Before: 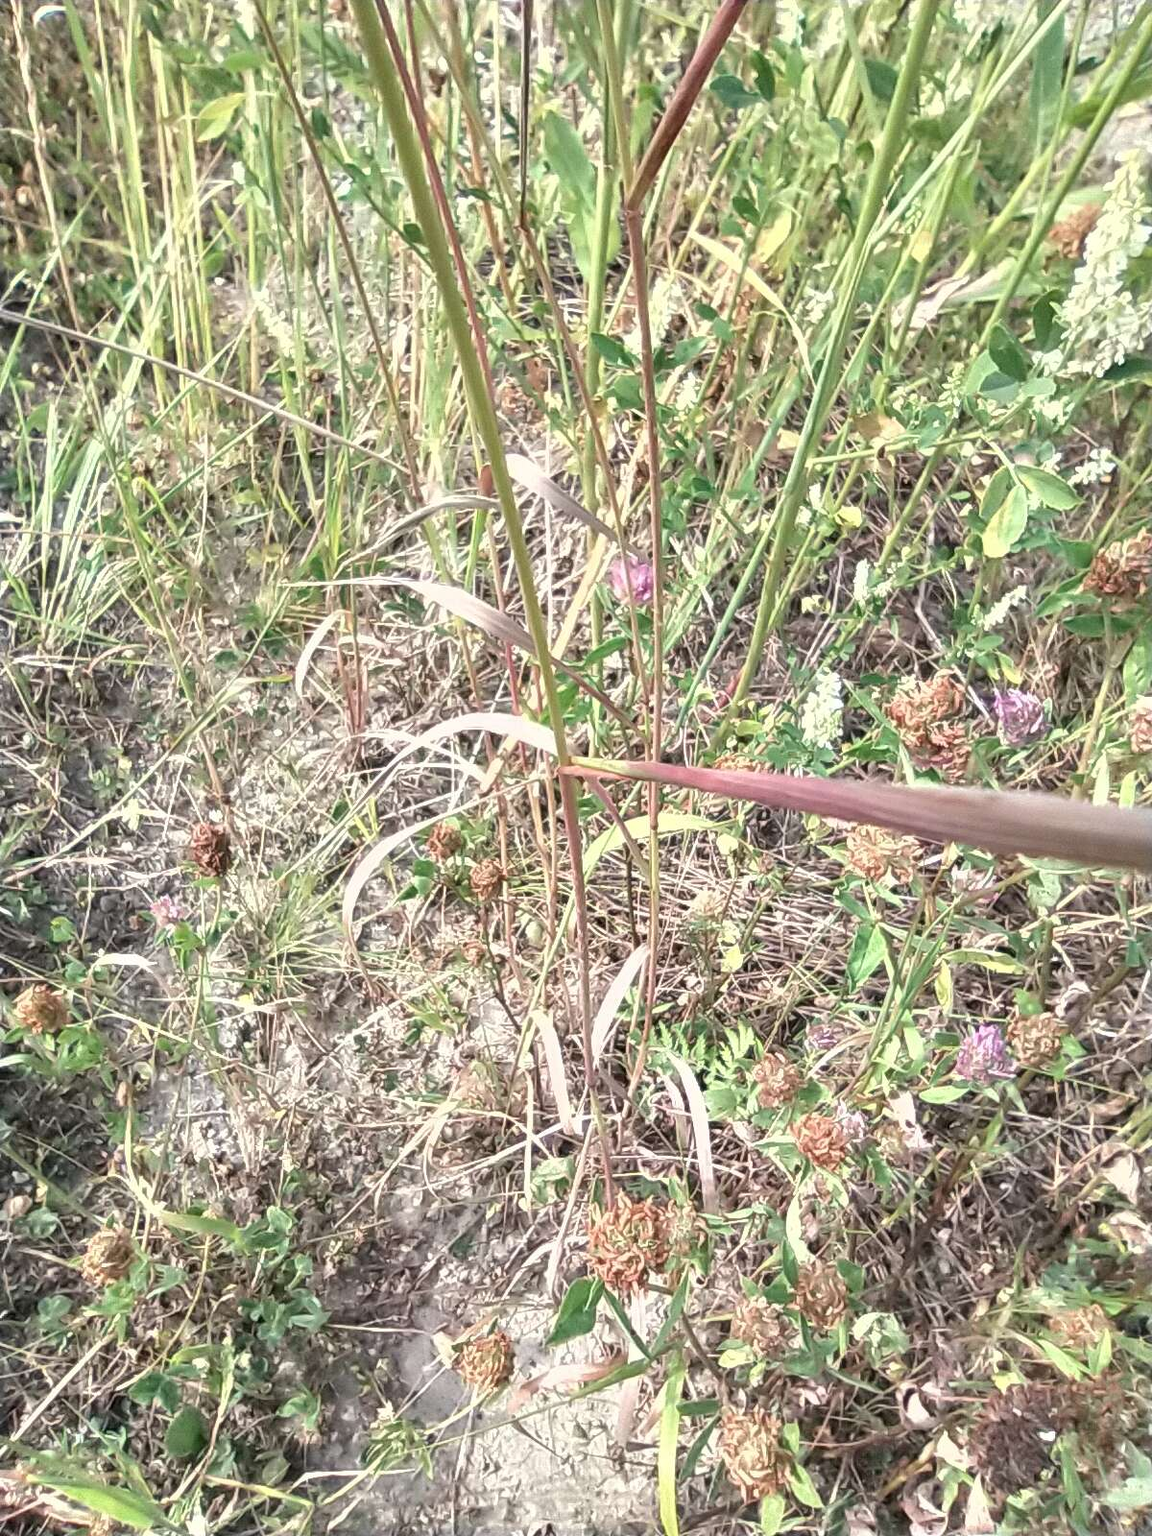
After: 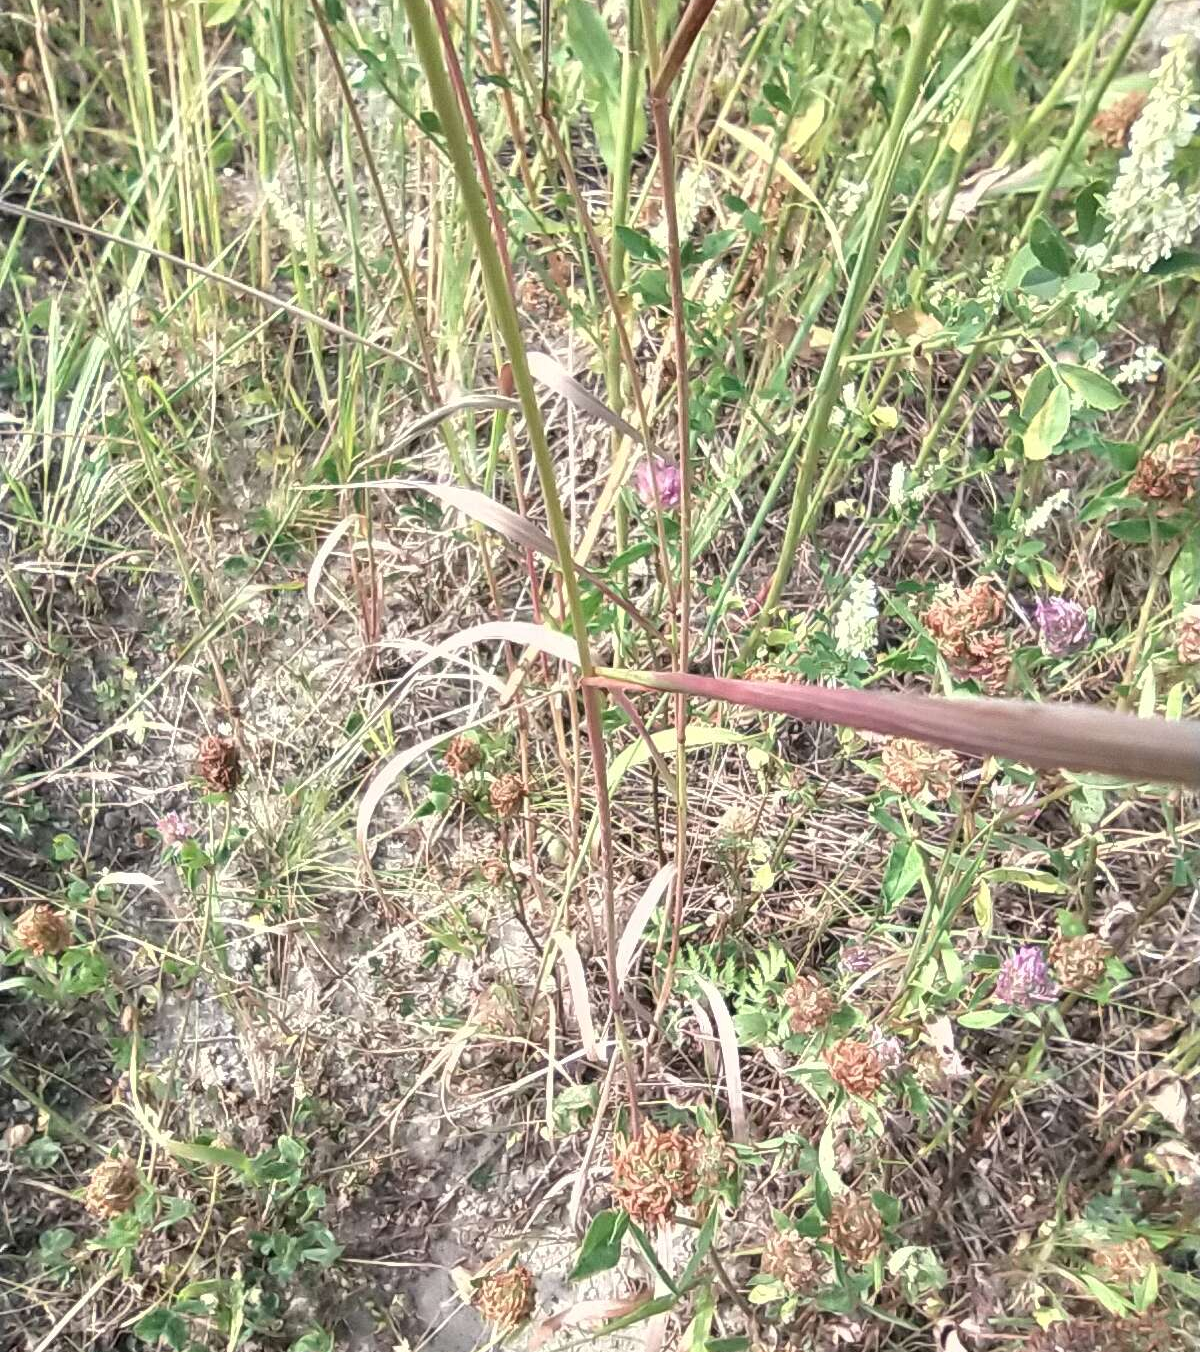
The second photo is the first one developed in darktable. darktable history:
local contrast: mode bilateral grid, contrast 9, coarseness 26, detail 111%, midtone range 0.2
crop: top 7.588%, bottom 7.91%
exposure: compensate highlight preservation false
